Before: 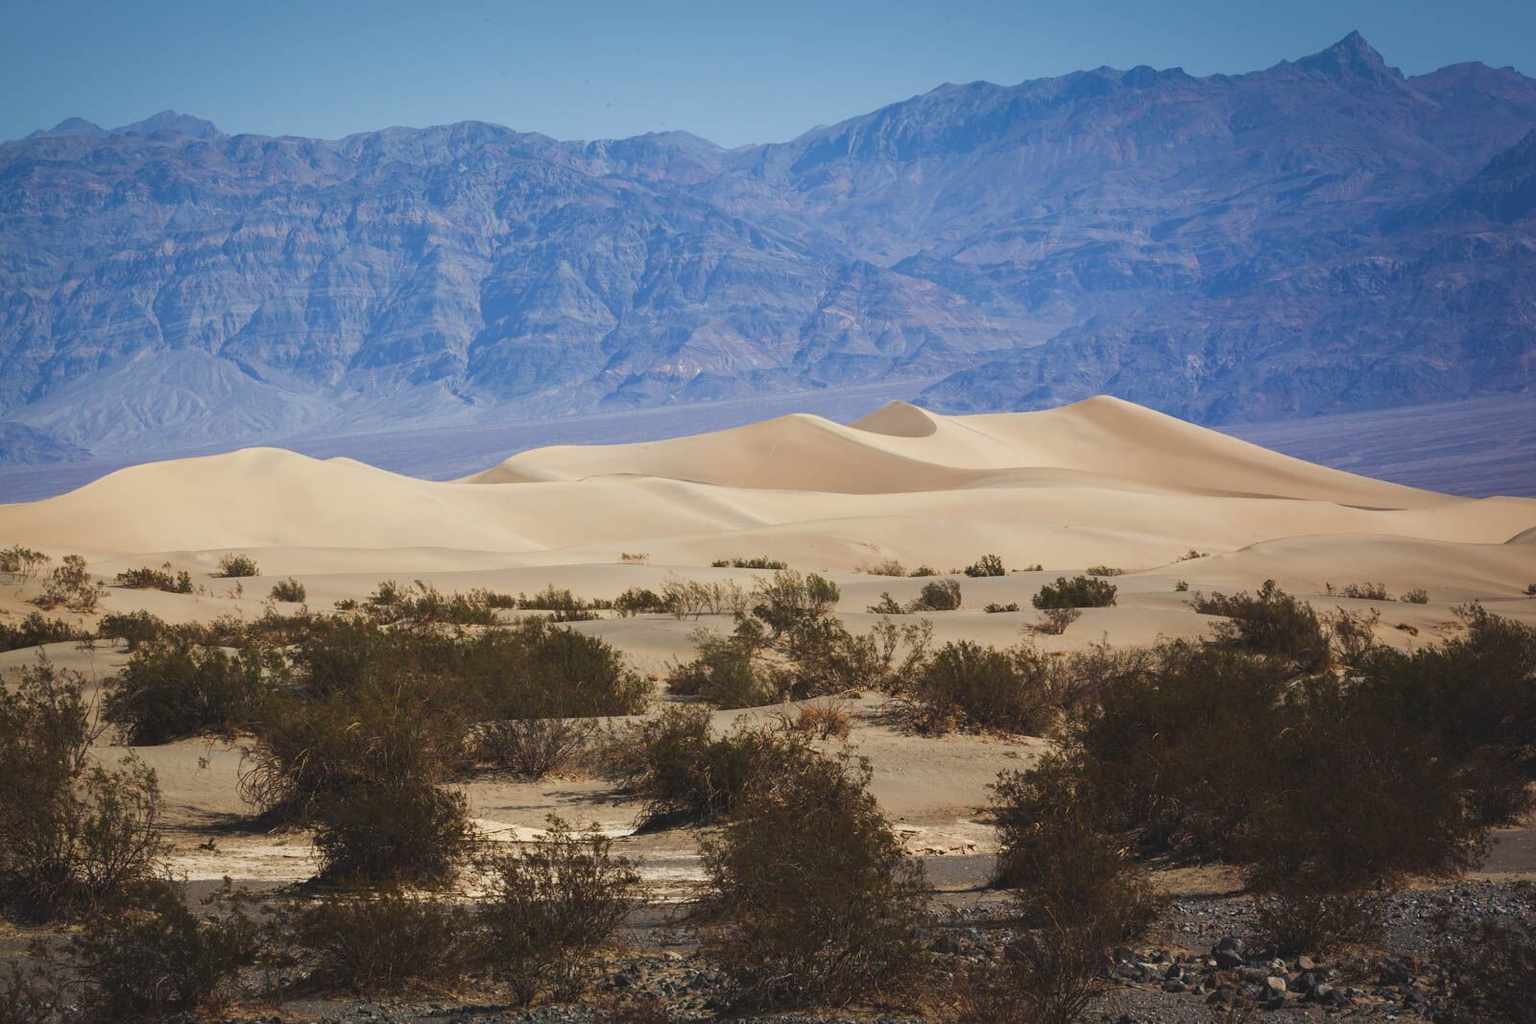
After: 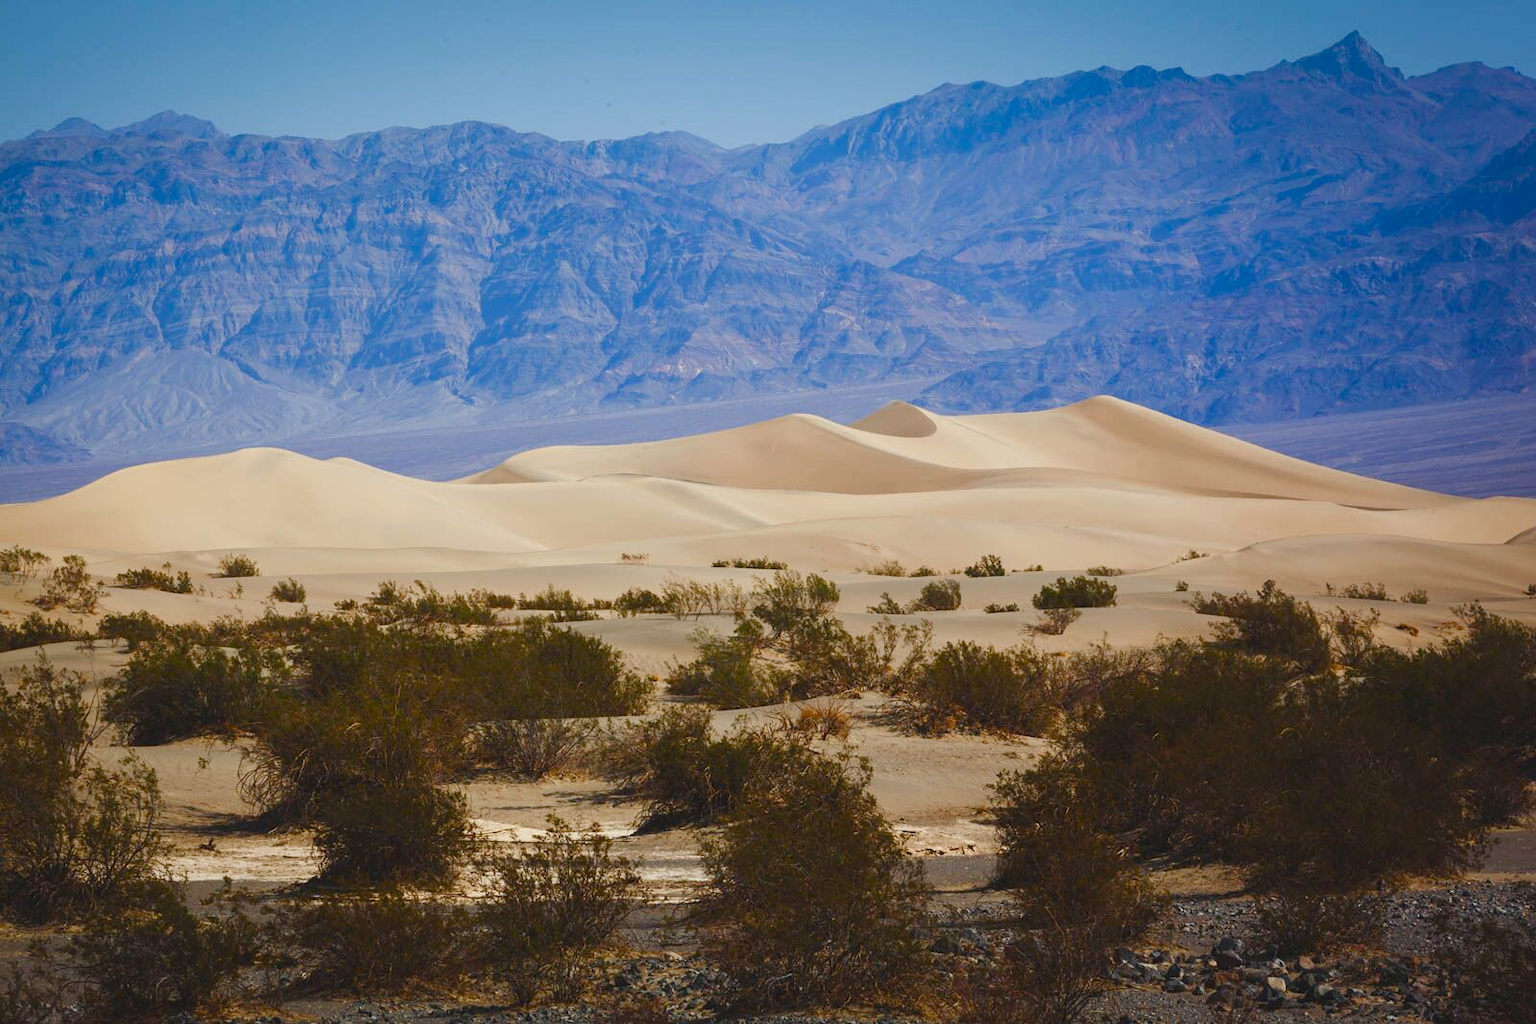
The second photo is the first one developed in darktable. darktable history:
color balance rgb: shadows lift › luminance -9.608%, perceptual saturation grading › global saturation 20%, perceptual saturation grading › highlights -24.95%, perceptual saturation grading › shadows 50.246%
